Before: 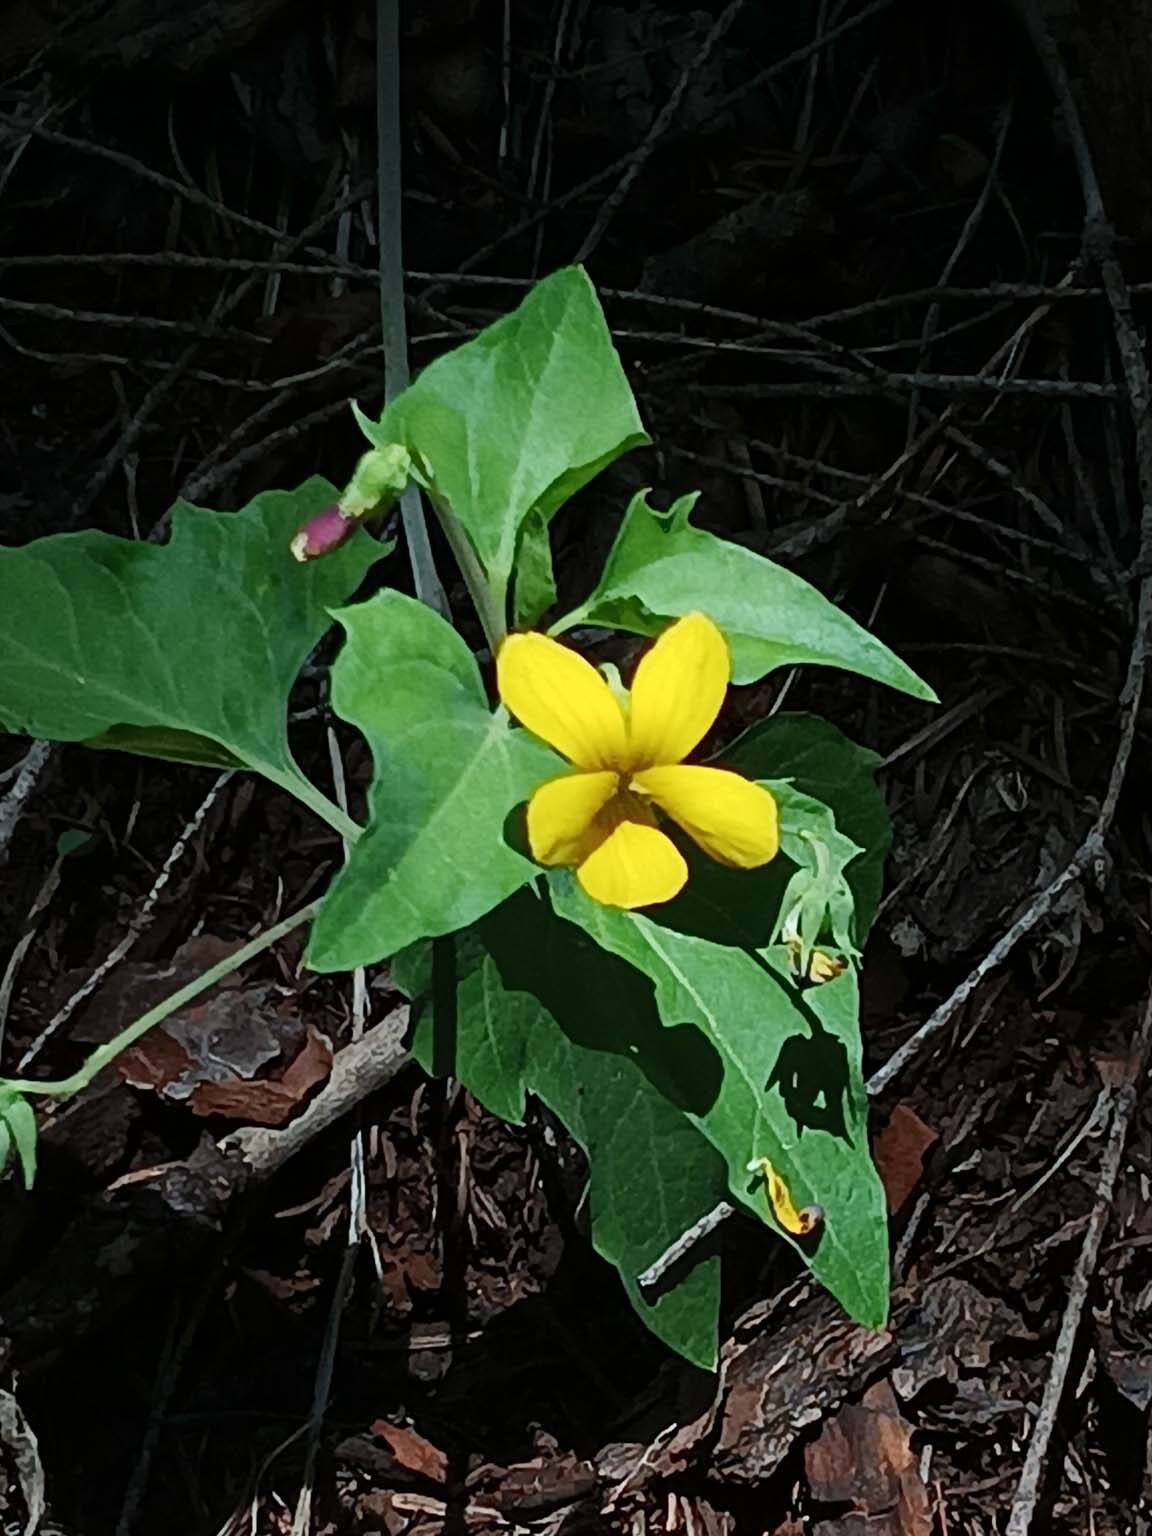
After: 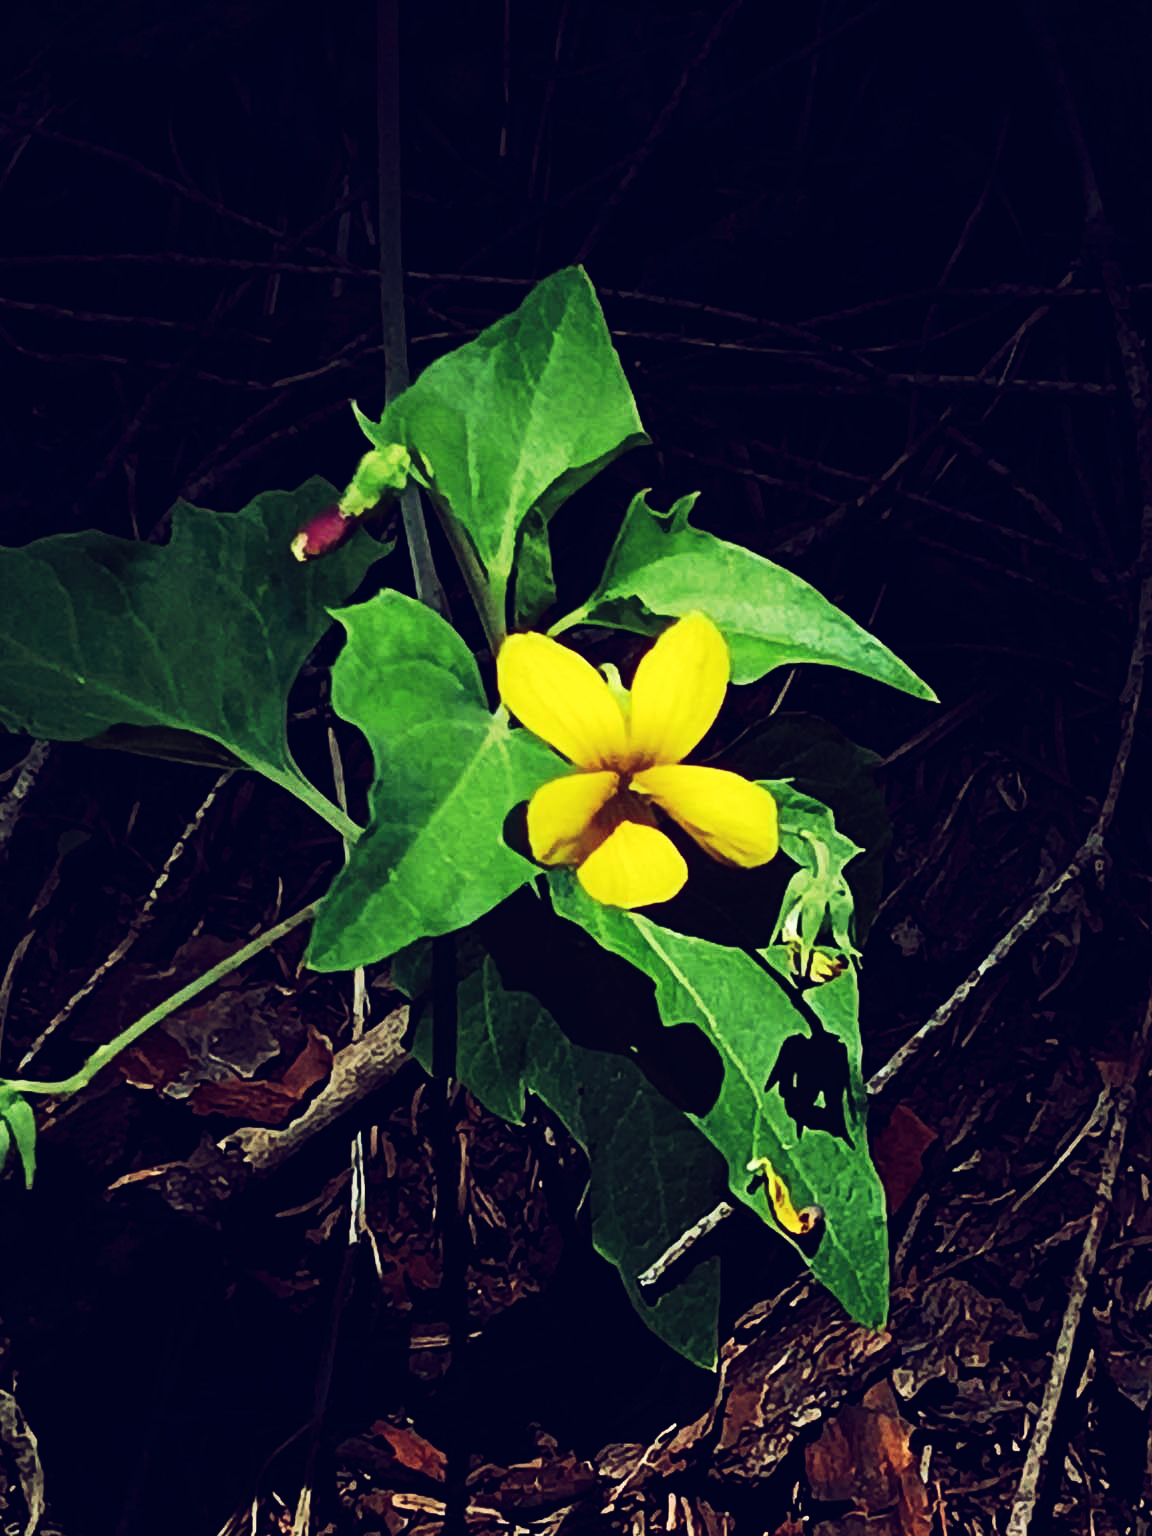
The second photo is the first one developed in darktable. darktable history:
tone curve: curves: ch0 [(0, 0) (0.003, 0.007) (0.011, 0.009) (0.025, 0.01) (0.044, 0.012) (0.069, 0.013) (0.1, 0.014) (0.136, 0.021) (0.177, 0.038) (0.224, 0.06) (0.277, 0.099) (0.335, 0.16) (0.399, 0.227) (0.468, 0.329) (0.543, 0.45) (0.623, 0.594) (0.709, 0.756) (0.801, 0.868) (0.898, 0.971) (1, 1)], preserve colors none
color look up table: target L [91.14, 92.51, 92.02, 82.62, 78.3, 75.02, 72.79, 69.32, 65.07, 63.45, 52.72, 41.82, 31.73, 200.07, 78.95, 75.11, 74.26, 66.49, 60.63, 58.27, 54.54, 43.95, 48.51, 43.63, 31.72, 11.42, 3.811, 84.63, 77.31, 64.67, 65.02, 62.6, 60.34, 49.75, 44.14, 39.83, 48.09, 46.87, 31.33, 10.25, 90.54, 83.3, 78.26, 77.42, 60.12, 49.13, 42.91, 26.72, 14.71], target a [-19.72, -15.05, -16.56, -47.33, -50.34, -40.26, -24.62, -36.73, -26.57, -6.873, -25.57, -2.981, -6.741, 0, 12.89, 16.22, 15.76, 32.18, 43, 50.89, 45.6, 24.9, 39.47, 39.65, 16.99, 37.32, 33.15, 9.341, 28.04, 45.21, 6.027, 60.48, 32.16, 30.11, 36.25, 22.14, 41.92, 47.29, 39.31, 37.28, -9.753, -38.82, -21.95, -28.13, -20.73, -1.546, 5.008, -5.99, 16.63], target b [59.36, 39.75, 45.43, 28.71, 46.04, 19.12, 40.45, 30.5, 17.86, 28.75, 24.39, 2.927, -0.44, 0, 18.52, 32.69, 44.67, 22.48, 34.45, 12.59, 32.7, 20.2, 13.51, 19.24, -3.109, -29.39, -41.49, 2.993, -22.37, -12.36, -39.05, -42.46, 7.41, -63.66, -26.19, -25.06, -3.529, -68.34, -38.99, -43.13, -10.27, -18.22, -21.38, 3.954, -2.264, -3.61, -30.05, -14.92, -35.03], num patches 49
